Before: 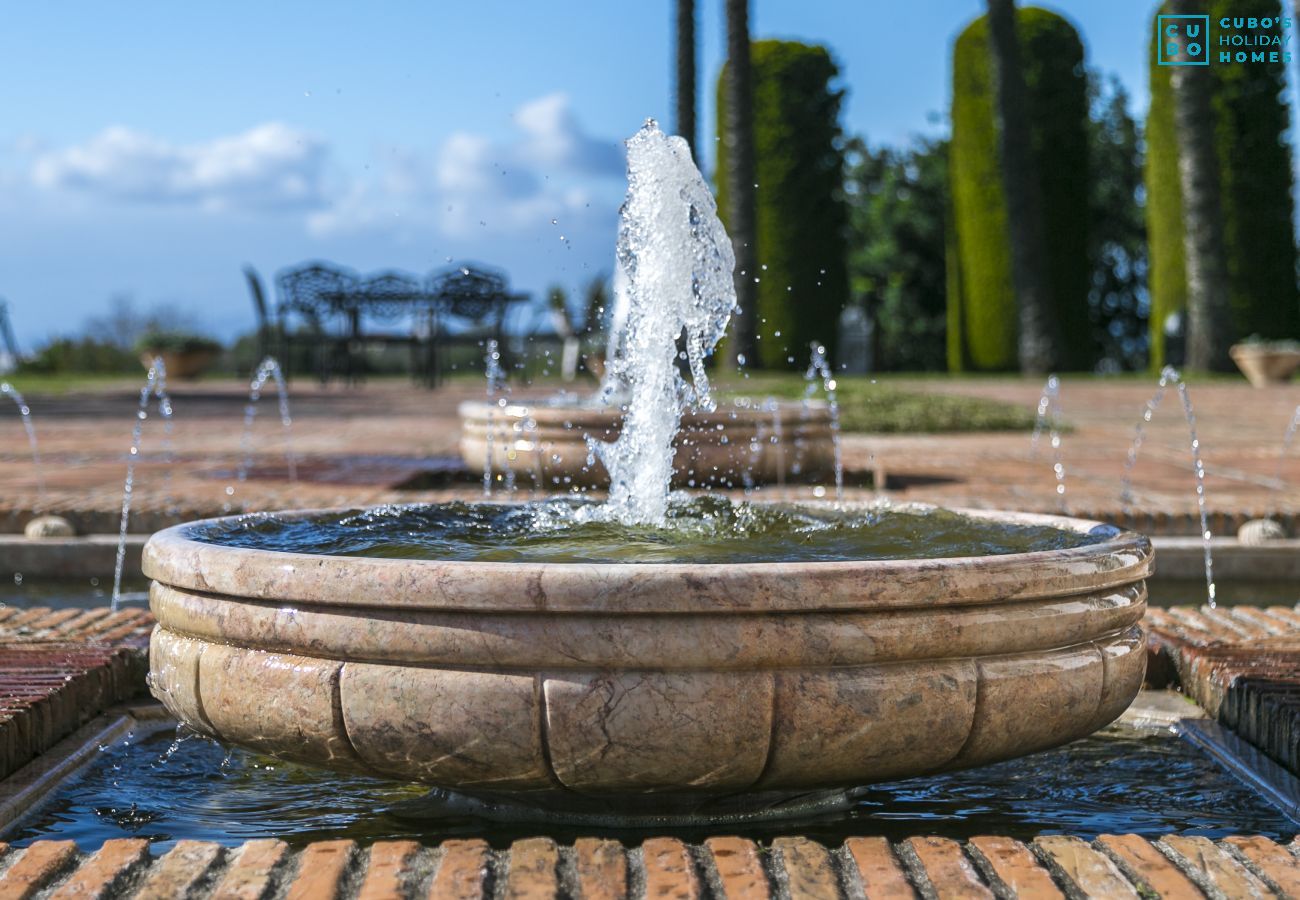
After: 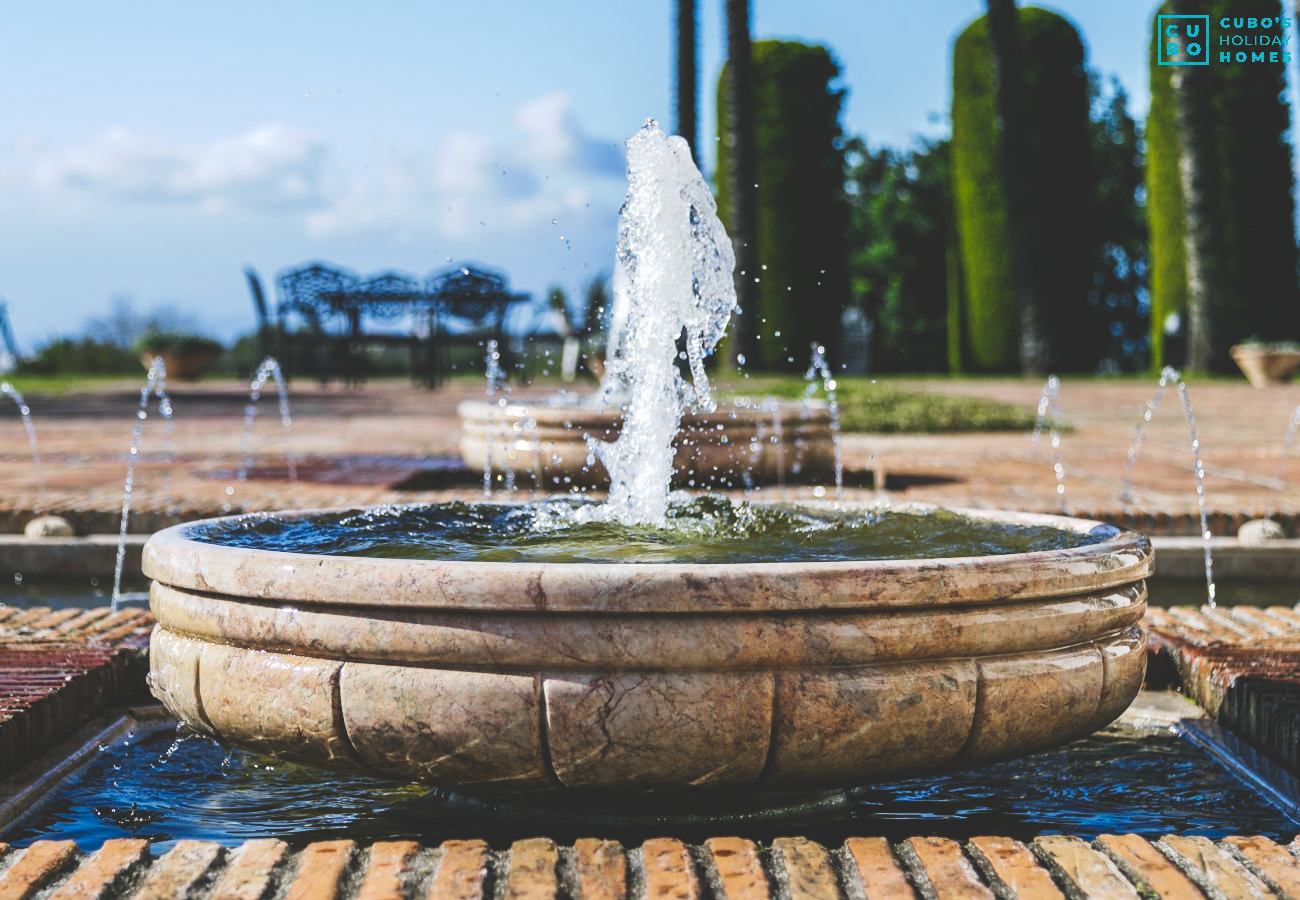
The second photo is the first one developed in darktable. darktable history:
tone curve: curves: ch0 [(0, 0) (0.003, 0.17) (0.011, 0.17) (0.025, 0.17) (0.044, 0.168) (0.069, 0.167) (0.1, 0.173) (0.136, 0.181) (0.177, 0.199) (0.224, 0.226) (0.277, 0.271) (0.335, 0.333) (0.399, 0.419) (0.468, 0.52) (0.543, 0.621) (0.623, 0.716) (0.709, 0.795) (0.801, 0.867) (0.898, 0.914) (1, 1)], preserve colors none
